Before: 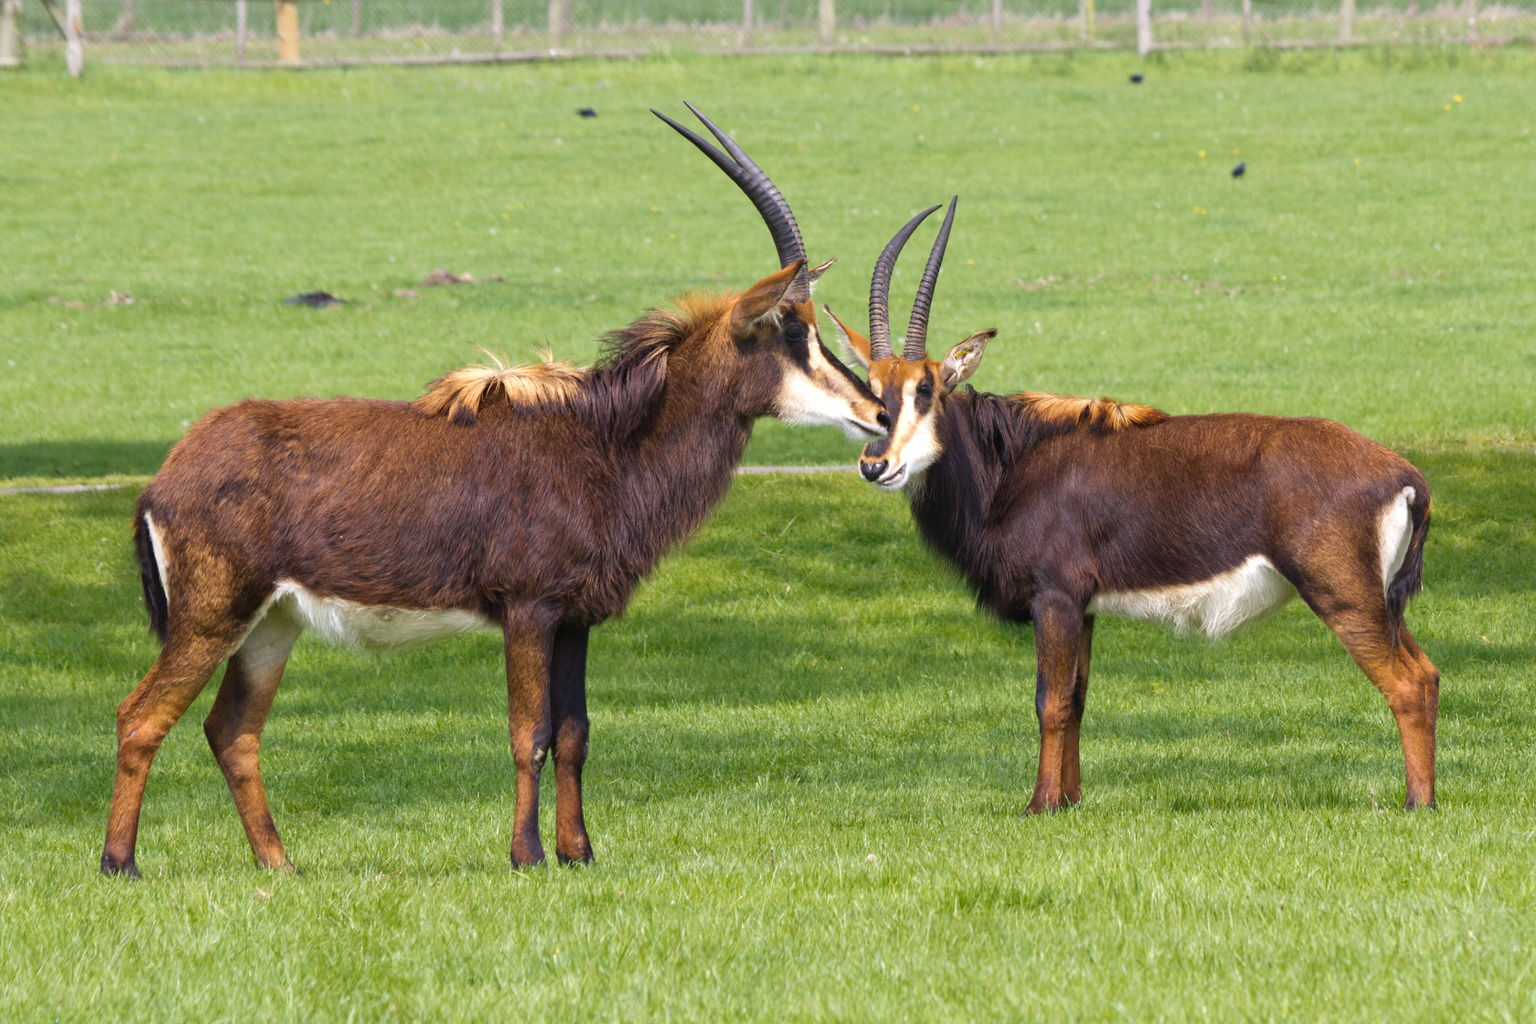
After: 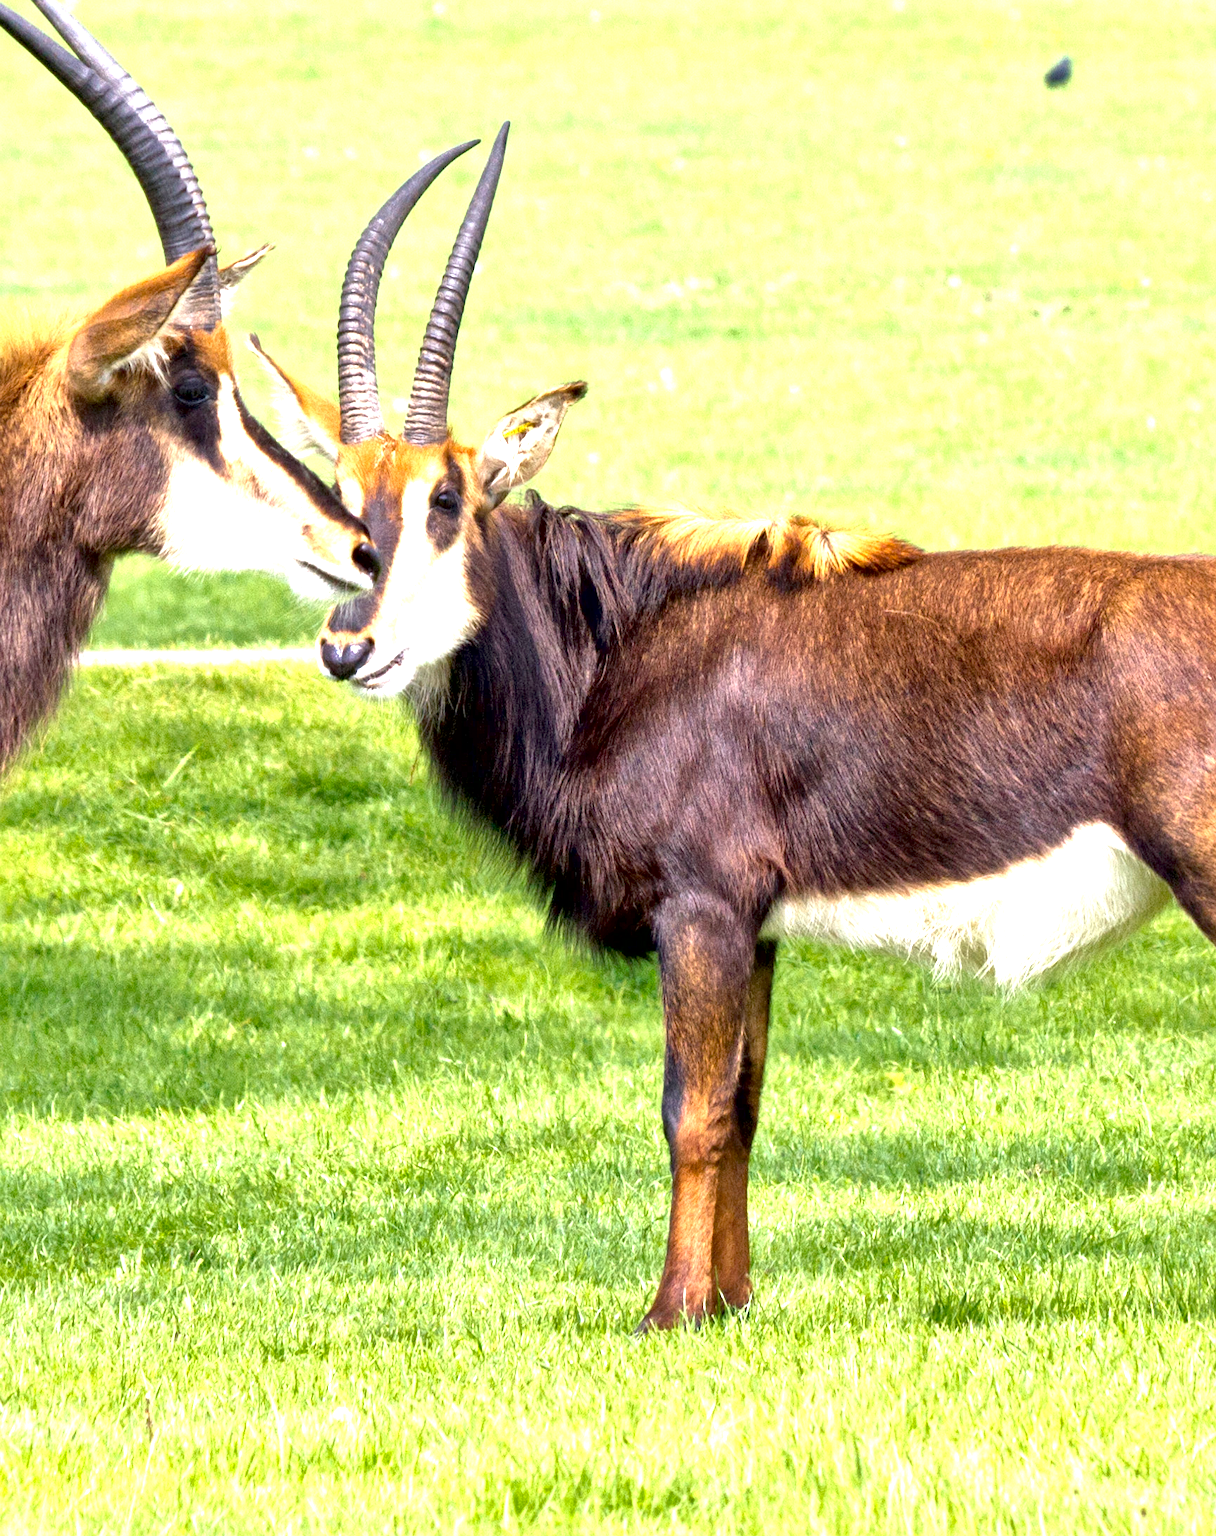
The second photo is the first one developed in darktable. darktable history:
exposure: black level correction 0.009, exposure 1.437 EV, compensate highlight preservation false
crop: left 45.337%, top 13.015%, right 14.088%, bottom 10.122%
local contrast: mode bilateral grid, contrast 24, coarseness 60, detail 152%, midtone range 0.2
